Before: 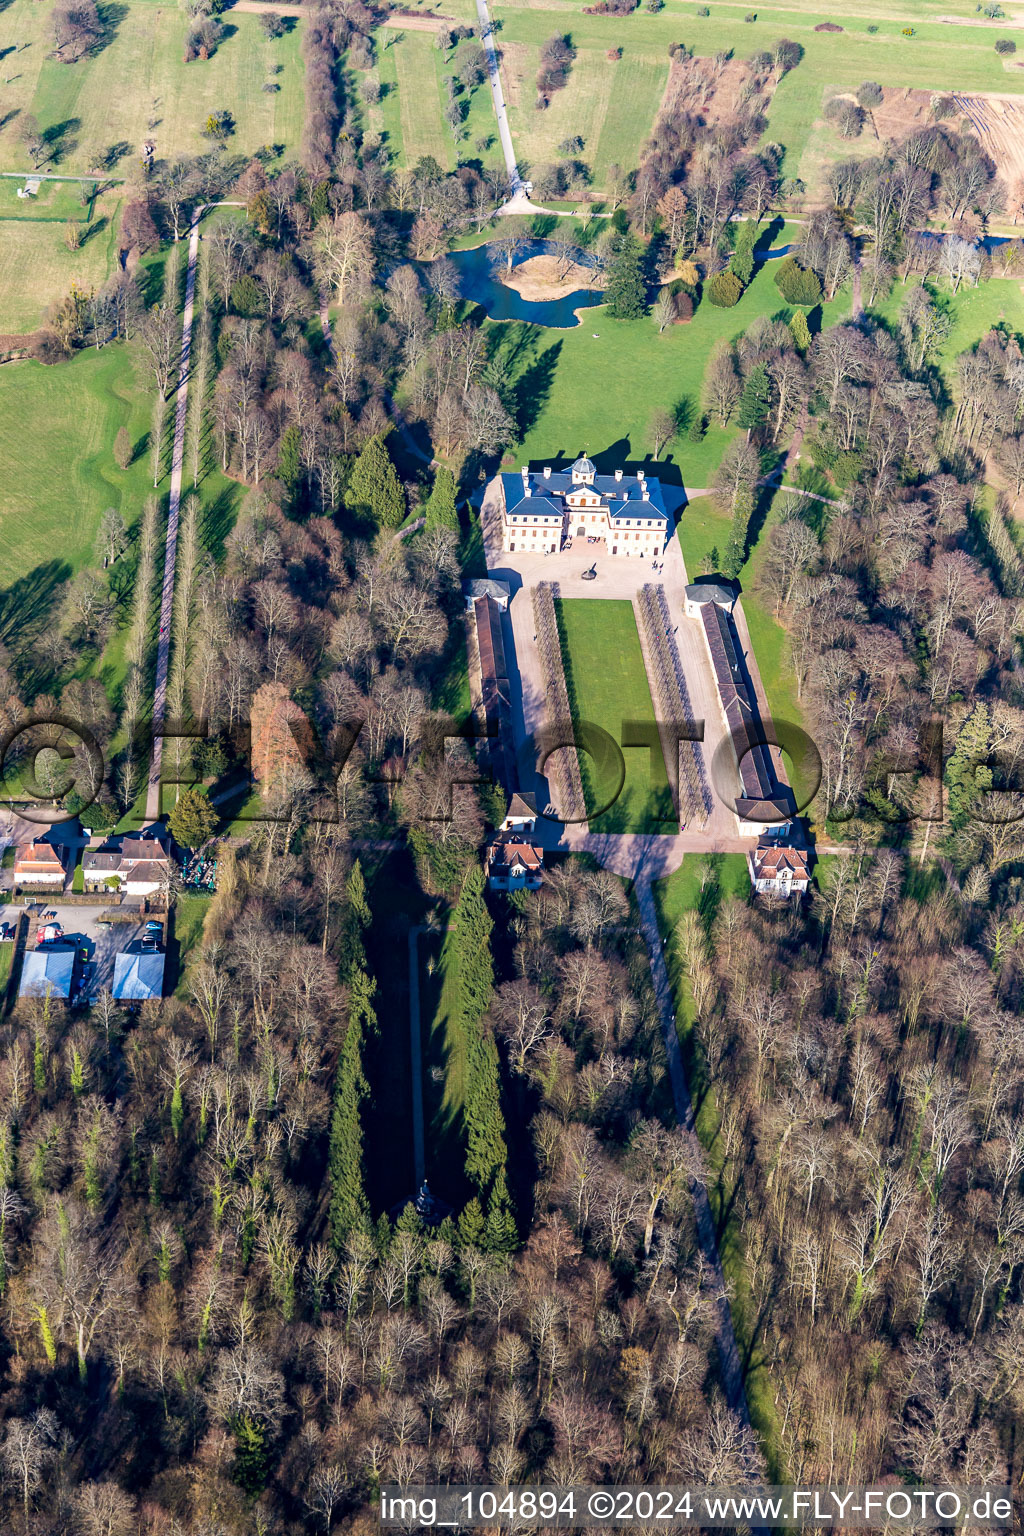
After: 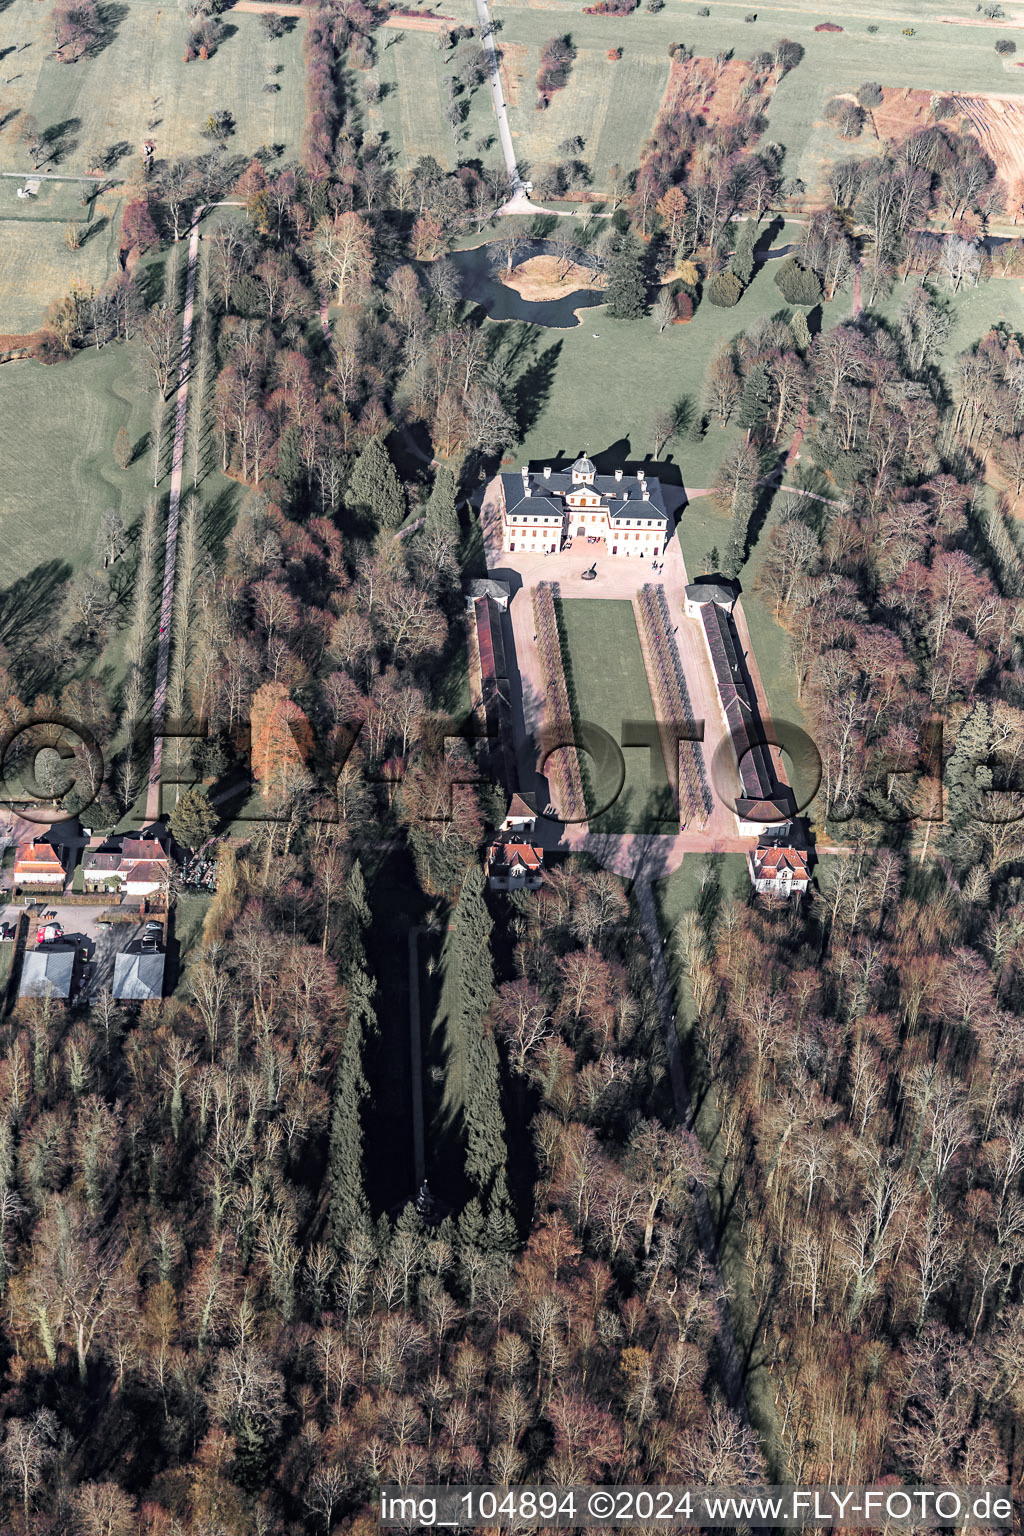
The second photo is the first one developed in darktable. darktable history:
color zones: curves: ch1 [(0, 0.638) (0.193, 0.442) (0.286, 0.15) (0.429, 0.14) (0.571, 0.142) (0.714, 0.154) (0.857, 0.175) (1, 0.638)]
haze removal: compatibility mode true, adaptive false
contrast equalizer: y [[0.5, 0.5, 0.468, 0.5, 0.5, 0.5], [0.5 ×6], [0.5 ×6], [0 ×6], [0 ×6]]
